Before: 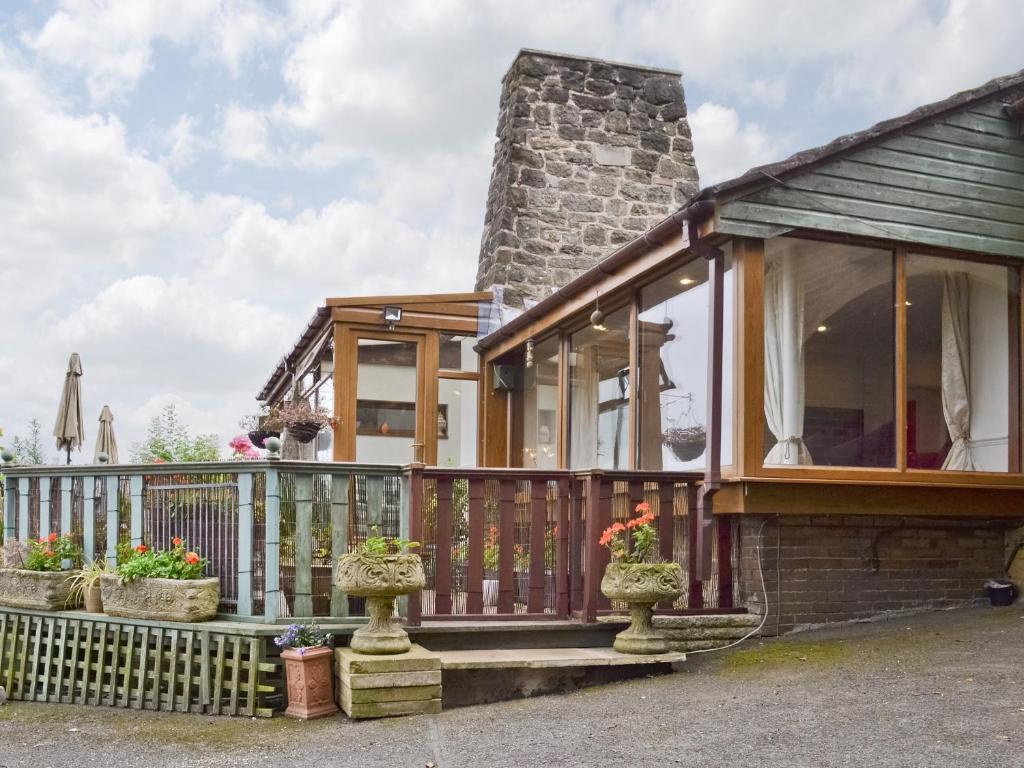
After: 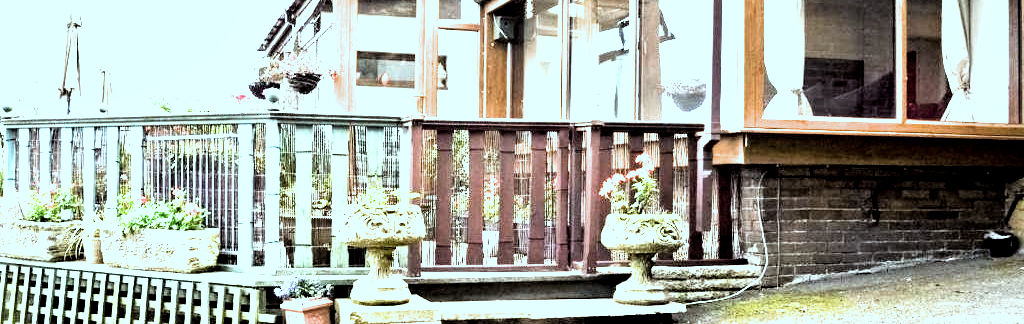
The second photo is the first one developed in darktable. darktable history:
exposure: black level correction 0, exposure 1.1 EV, compensate highlight preservation false
filmic rgb: black relative exposure -3.64 EV, white relative exposure 2.44 EV, hardness 3.29
crop: top 45.551%, bottom 12.262%
tone equalizer: -8 EV -1.08 EV, -7 EV -1.01 EV, -6 EV -0.867 EV, -5 EV -0.578 EV, -3 EV 0.578 EV, -2 EV 0.867 EV, -1 EV 1.01 EV, +0 EV 1.08 EV, edges refinement/feathering 500, mask exposure compensation -1.57 EV, preserve details no
color correction: highlights a* -10.04, highlights b* -10.37
local contrast: highlights 100%, shadows 100%, detail 120%, midtone range 0.2
white balance: emerald 1
